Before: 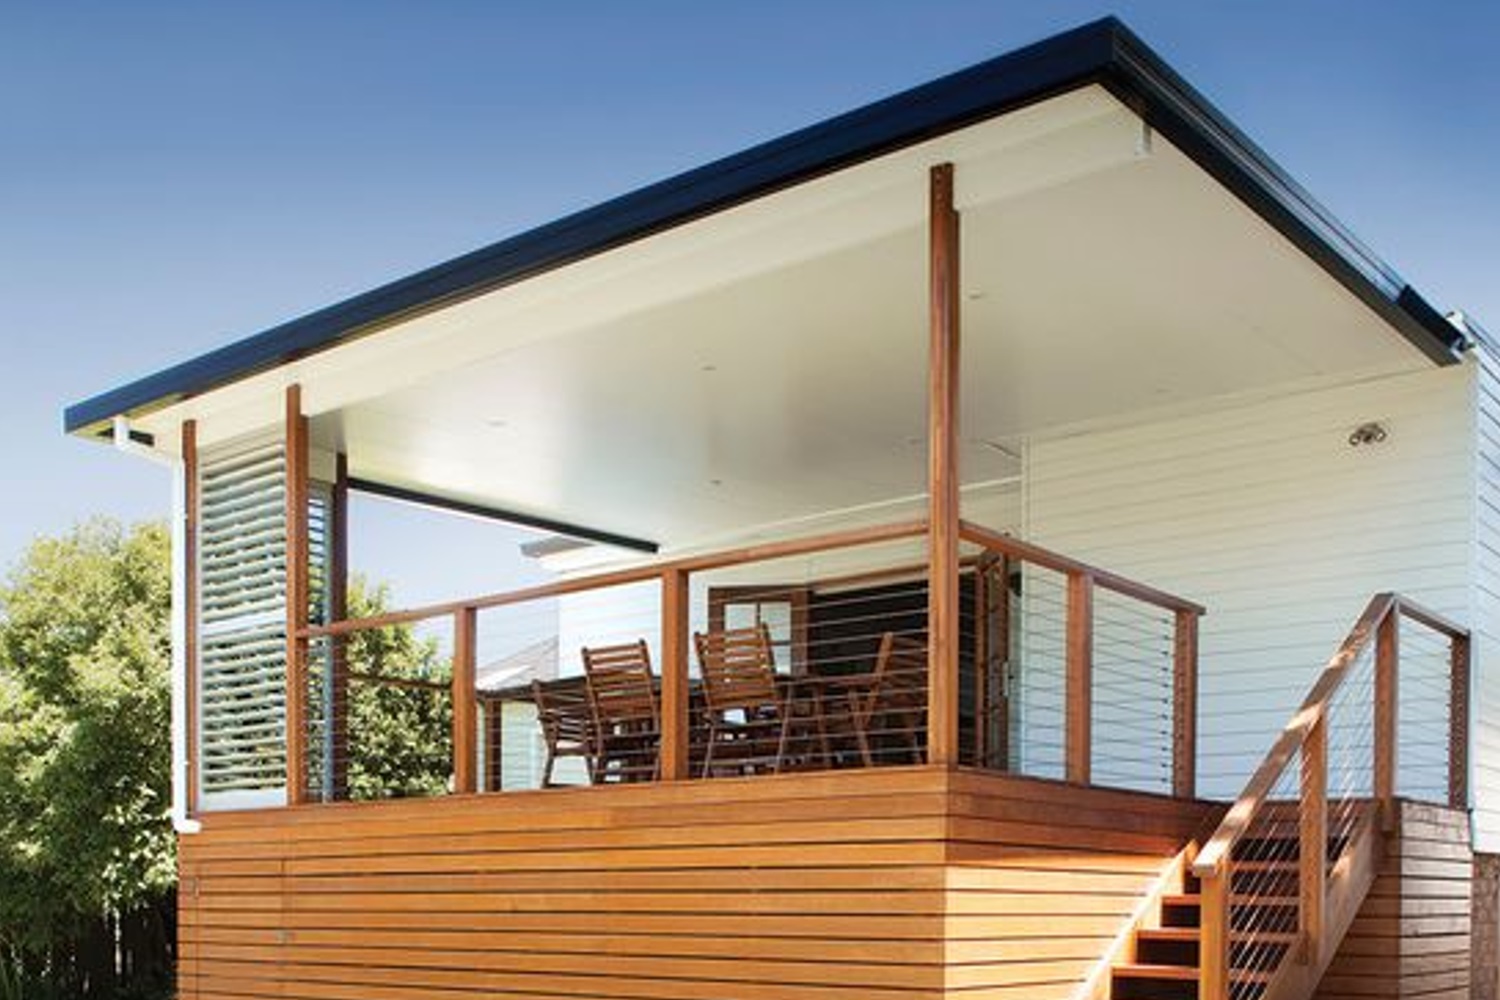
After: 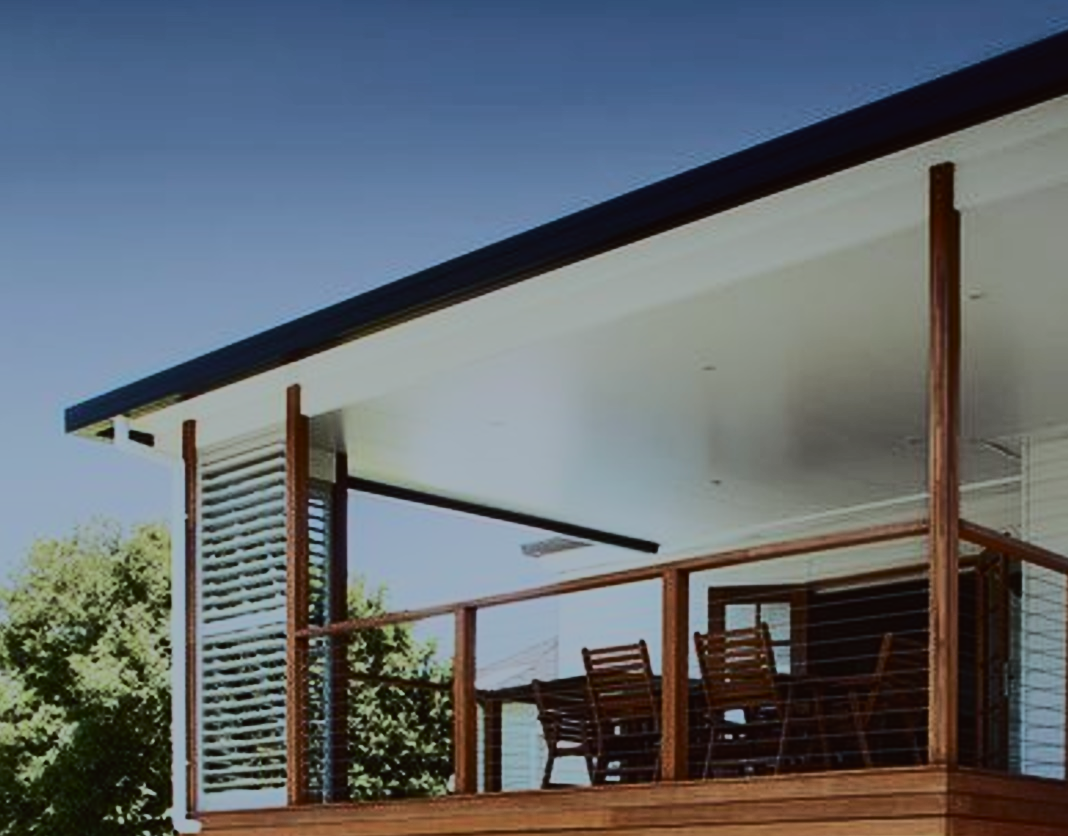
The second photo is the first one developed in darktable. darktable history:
tone equalizer: -8 EV -0.537 EV, -7 EV -0.28 EV, -6 EV -0.097 EV, -5 EV 0.381 EV, -4 EV 0.972 EV, -3 EV 0.813 EV, -2 EV -0.011 EV, -1 EV 0.123 EV, +0 EV -0.027 EV, edges refinement/feathering 500, mask exposure compensation -1.57 EV, preserve details no
color calibration: illuminant F (fluorescent), F source F9 (Cool White Deluxe 4150 K) – high CRI, x 0.374, y 0.373, temperature 4149.17 K
tone curve: curves: ch0 [(0, 0.019) (0.204, 0.162) (0.491, 0.519) (0.748, 0.765) (1, 0.919)]; ch1 [(0, 0) (0.179, 0.173) (0.322, 0.32) (0.442, 0.447) (0.496, 0.504) (0.566, 0.585) (0.761, 0.803) (1, 1)]; ch2 [(0, 0) (0.434, 0.447) (0.483, 0.487) (0.555, 0.563) (0.697, 0.68) (1, 1)], color space Lab, independent channels, preserve colors none
crop: right 28.733%, bottom 16.33%
exposure: exposure -1.976 EV, compensate highlight preservation false
